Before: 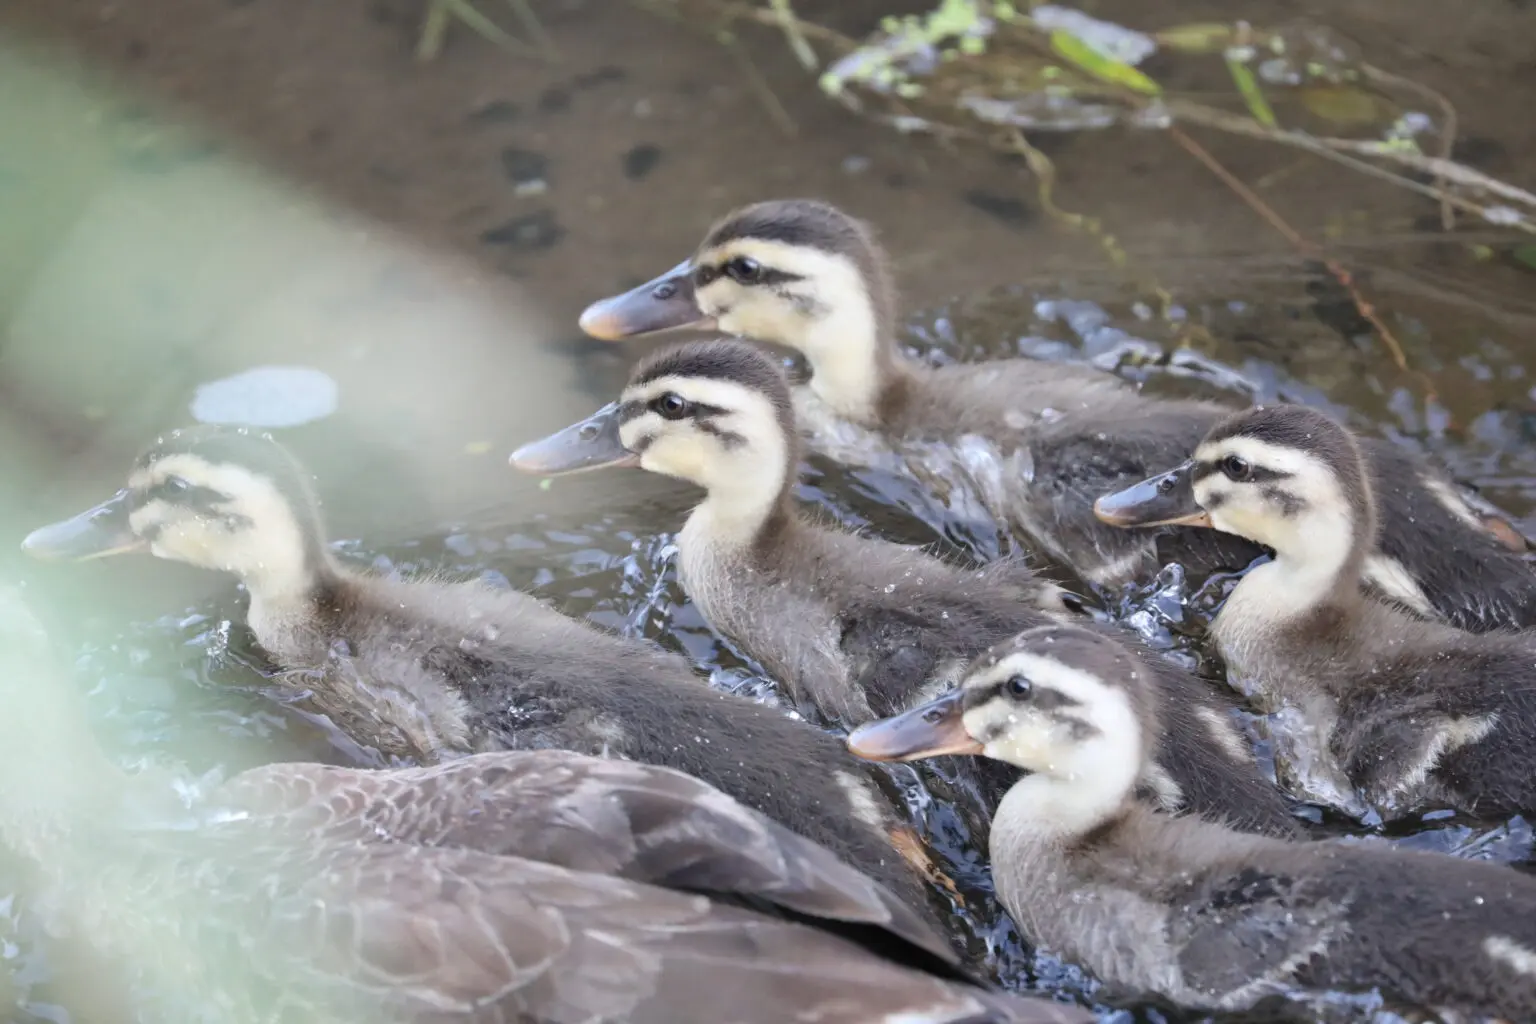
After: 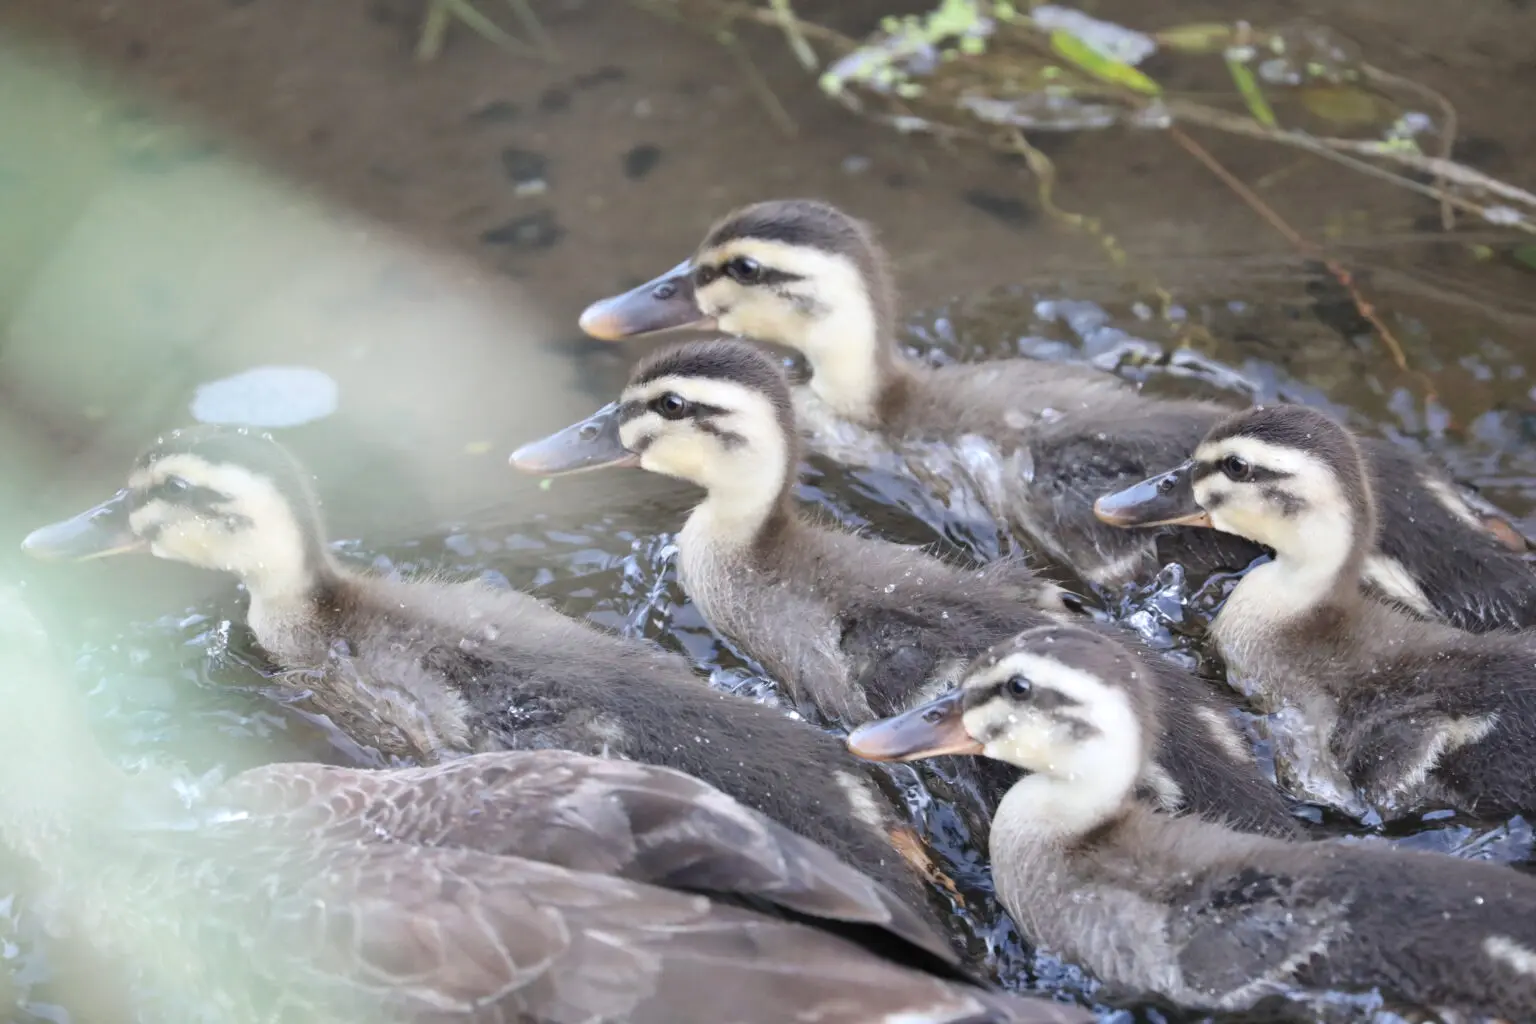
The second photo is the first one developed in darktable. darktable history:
exposure: exposure 0.085 EV, compensate highlight preservation false
